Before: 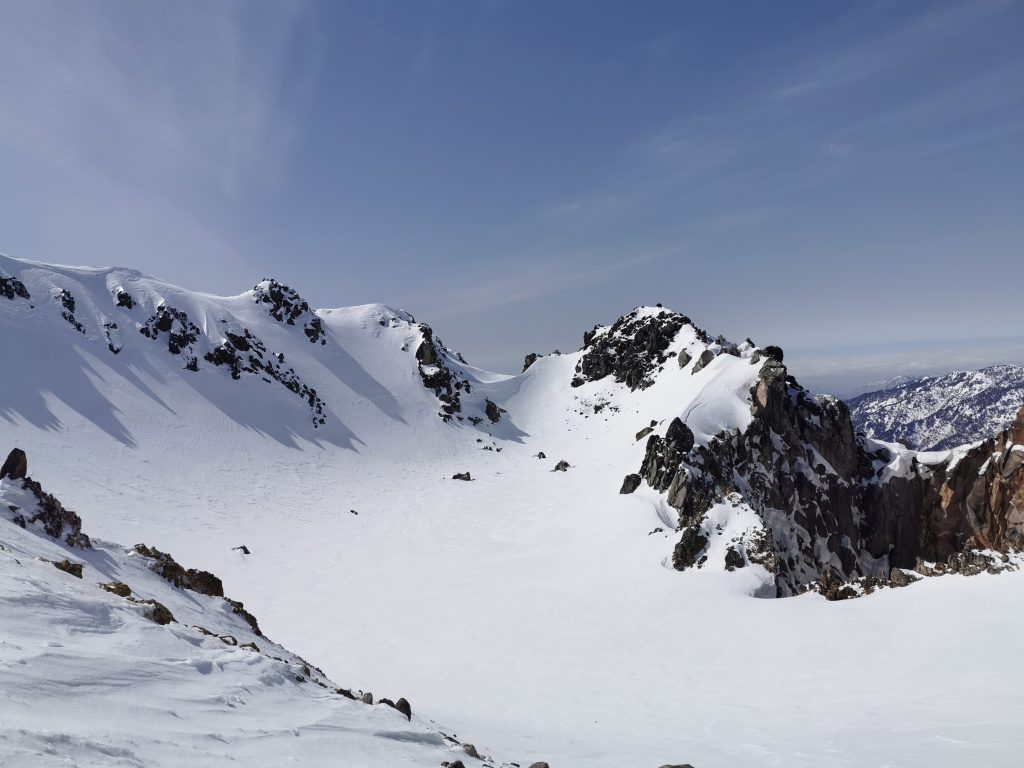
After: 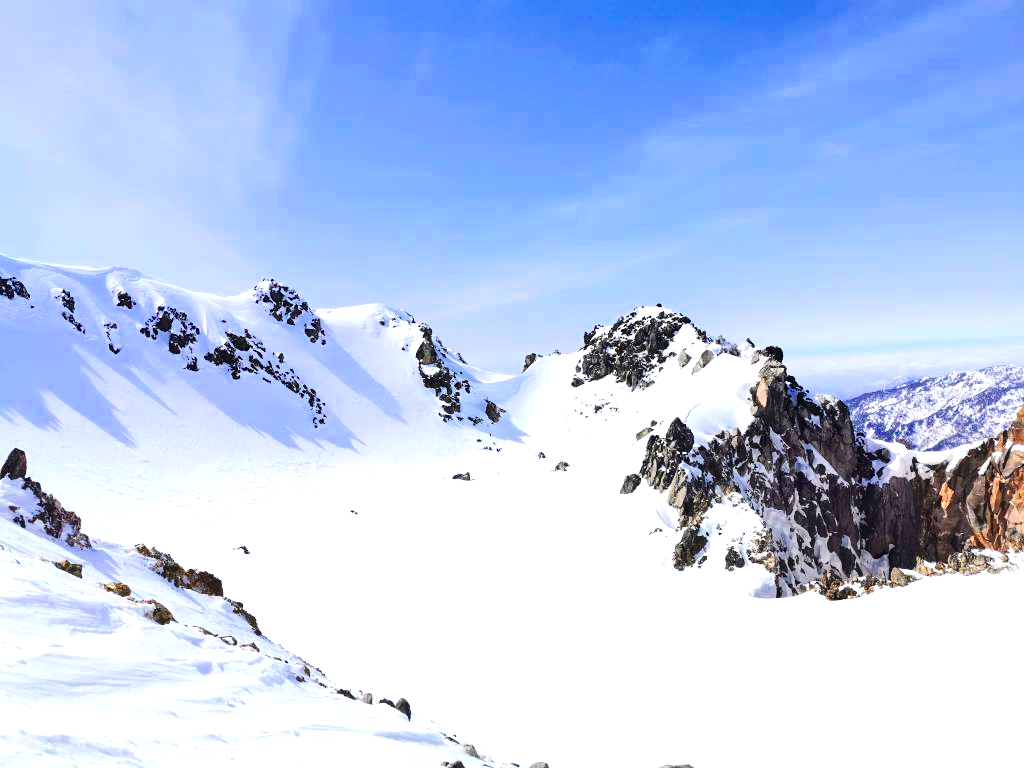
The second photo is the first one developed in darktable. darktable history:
tone equalizer: -7 EV 0.147 EV, -6 EV 0.631 EV, -5 EV 1.14 EV, -4 EV 1.3 EV, -3 EV 1.16 EV, -2 EV 0.6 EV, -1 EV 0.167 EV, edges refinement/feathering 500, mask exposure compensation -1.57 EV, preserve details no
exposure: black level correction 0, exposure 0.693 EV, compensate highlight preservation false
color balance rgb: linear chroma grading › global chroma 15.03%, perceptual saturation grading › global saturation 24.962%, perceptual brilliance grading › global brilliance 11.158%, global vibrance 6.812%, saturation formula JzAzBz (2021)
